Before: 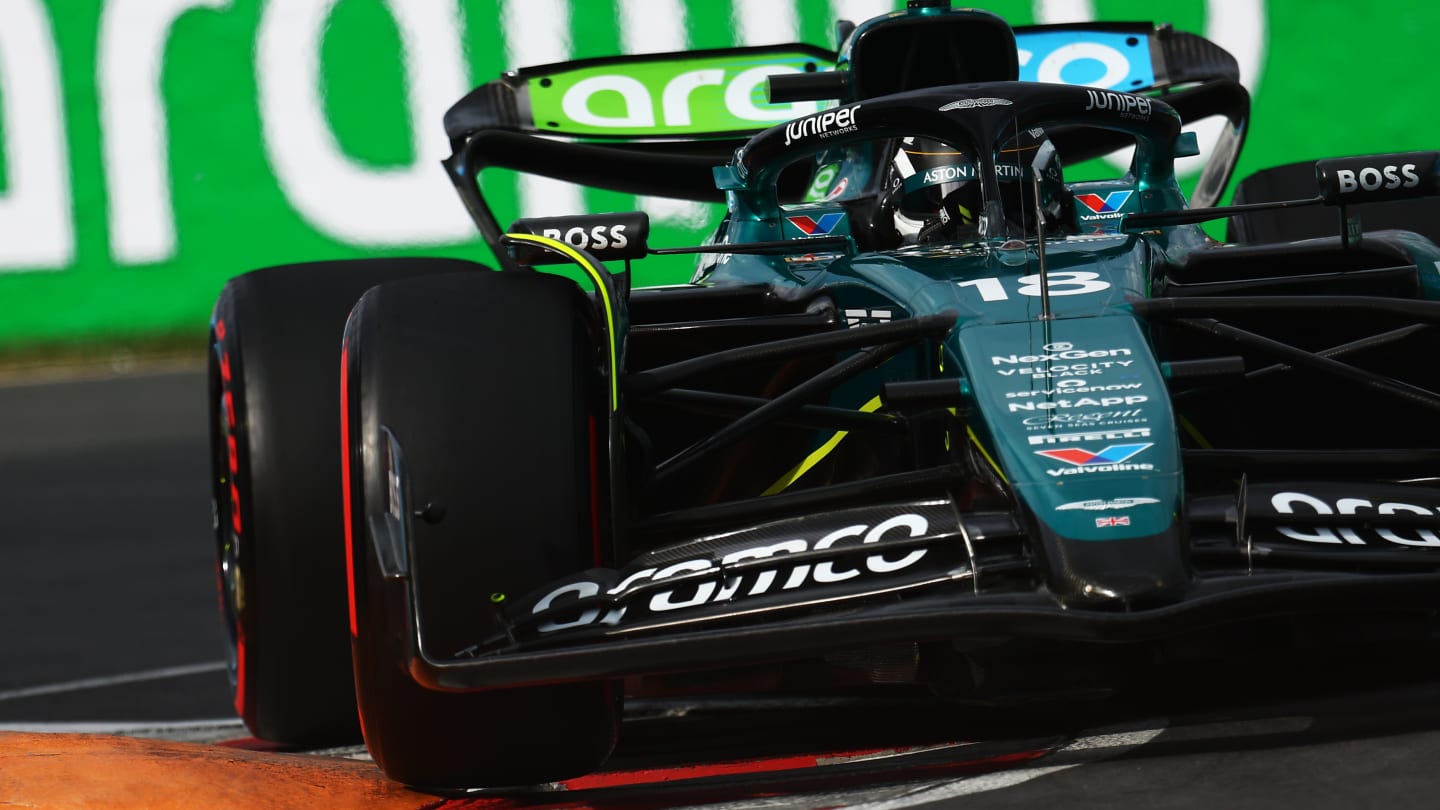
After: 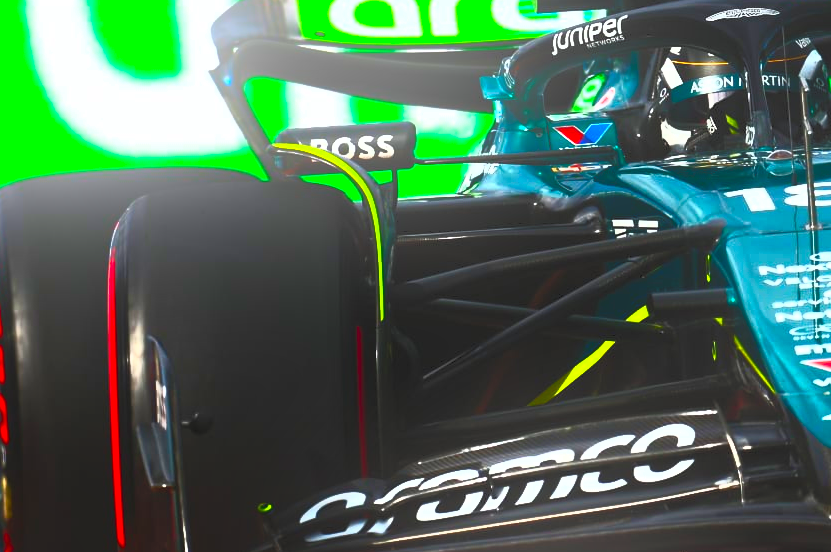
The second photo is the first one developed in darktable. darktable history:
base curve: curves: ch0 [(0, 0) (0.303, 0.277) (1, 1)]
crop: left 16.202%, top 11.208%, right 26.045%, bottom 20.557%
bloom: on, module defaults
contrast brightness saturation: contrast 1, brightness 1, saturation 1
